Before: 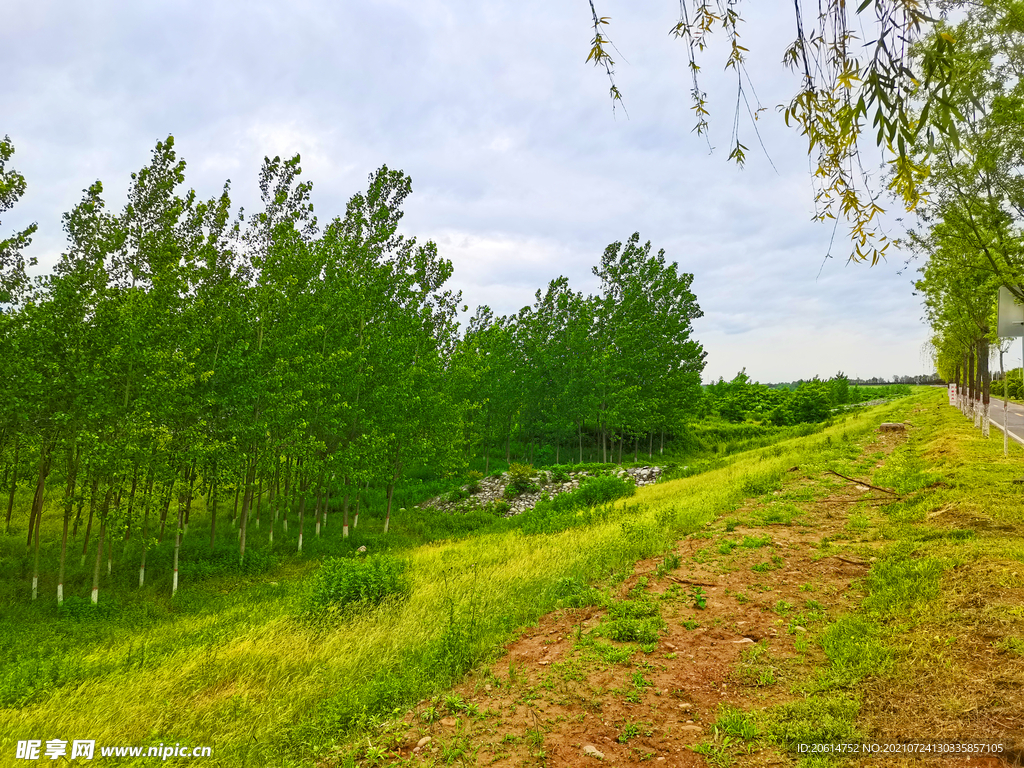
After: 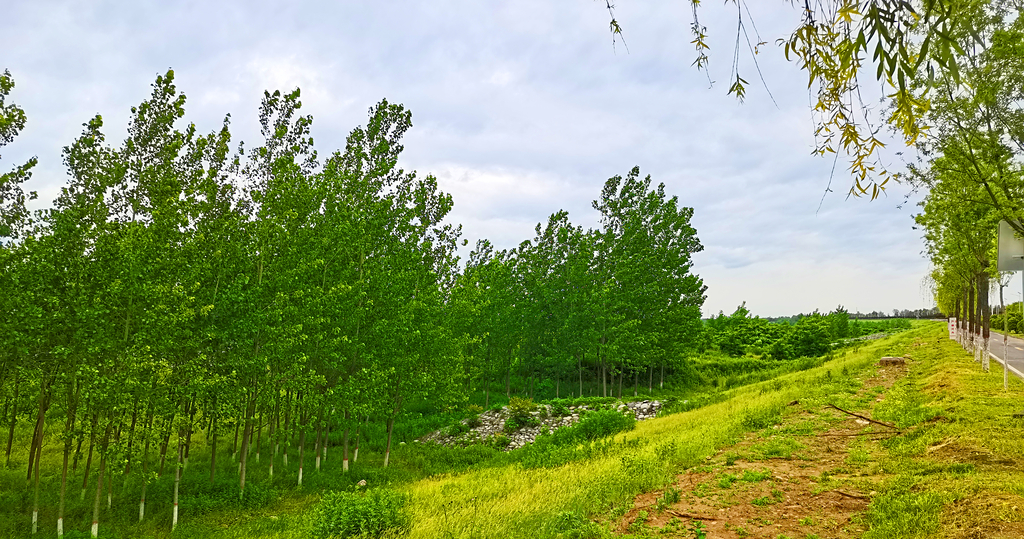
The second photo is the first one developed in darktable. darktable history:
sharpen: amount 0.206
crop and rotate: top 8.71%, bottom 21.077%
